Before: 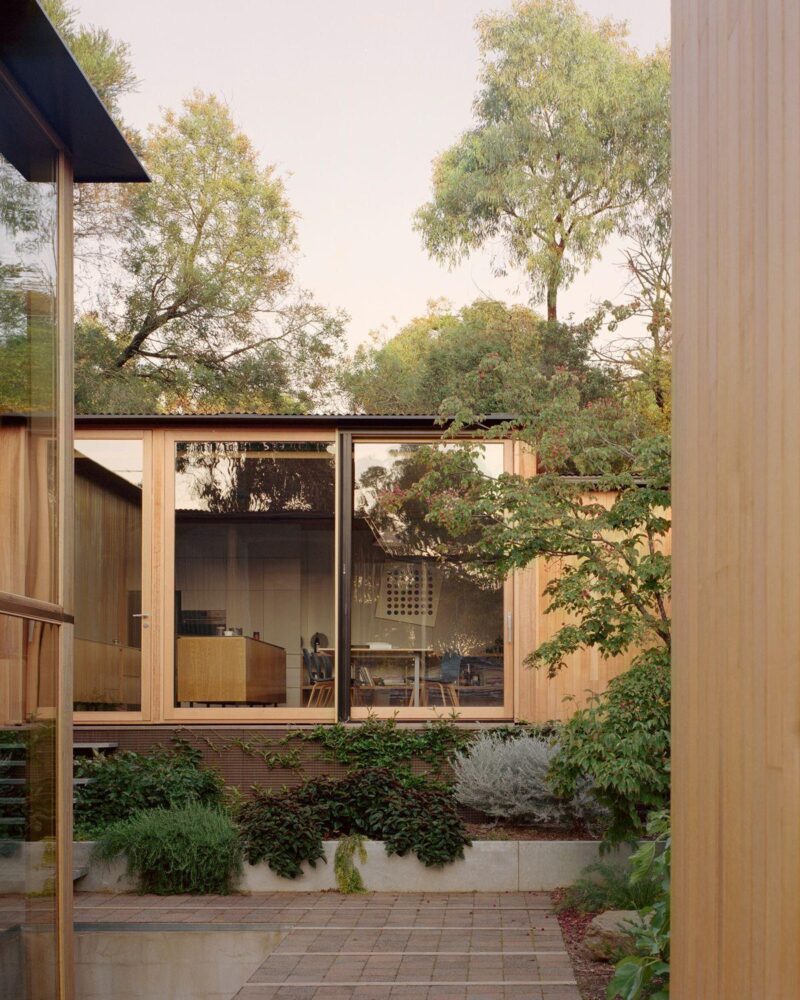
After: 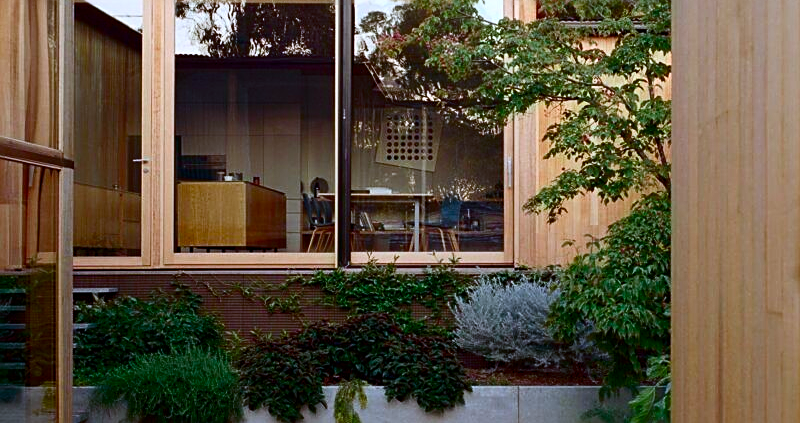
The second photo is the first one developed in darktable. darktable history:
color calibration: gray › normalize channels true, illuminant custom, x 0.388, y 0.387, temperature 3800.14 K, gamut compression 0.007
contrast brightness saturation: contrast 0.186, brightness -0.102, saturation 0.212
color correction: highlights b* 0.041
crop: top 45.505%, bottom 12.143%
sharpen: on, module defaults
exposure: compensate highlight preservation false
color balance rgb: highlights gain › chroma 0.205%, highlights gain › hue 330.02°, perceptual saturation grading › global saturation 20.029%, perceptual saturation grading › highlights -19.936%, perceptual saturation grading › shadows 29.82%, contrast 5.517%
